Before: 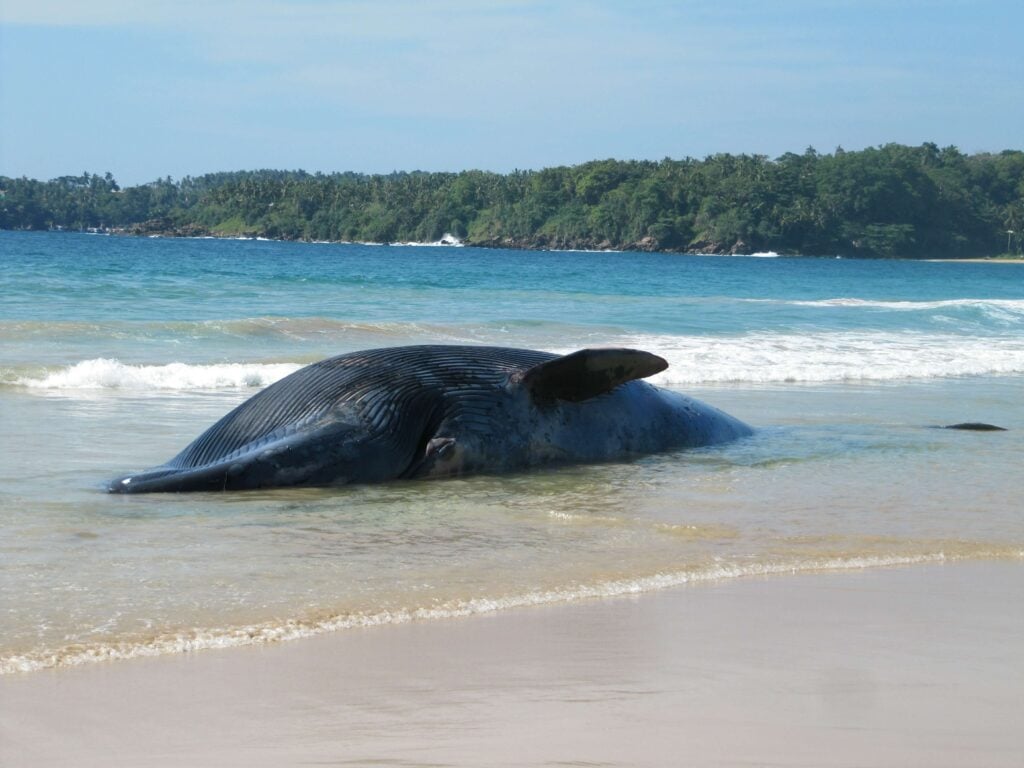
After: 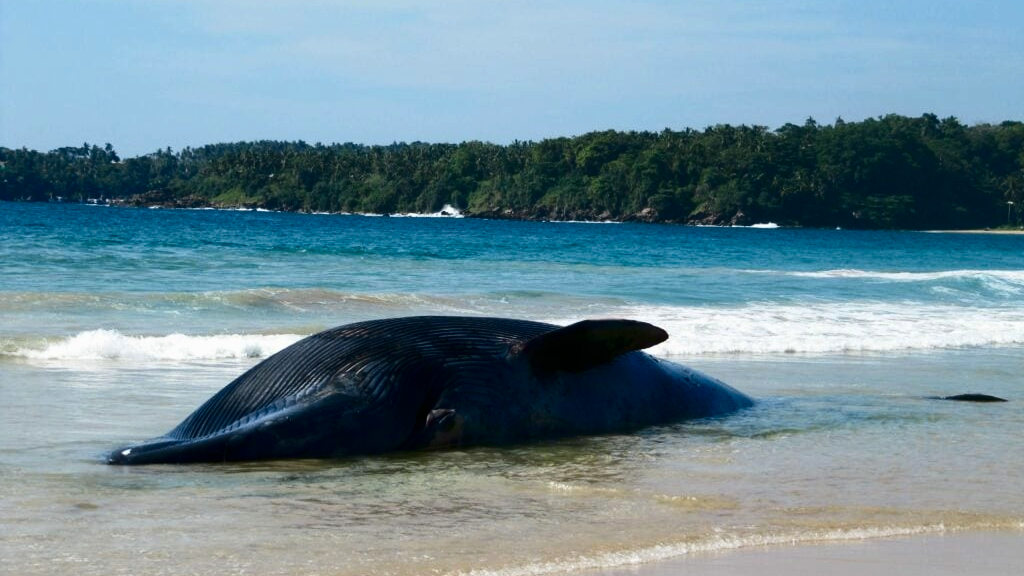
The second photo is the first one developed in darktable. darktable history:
white balance: red 1, blue 1
exposure: exposure -0.048 EV, compensate highlight preservation false
crop: top 3.857%, bottom 21.132%
contrast brightness saturation: contrast 0.24, brightness -0.24, saturation 0.14
